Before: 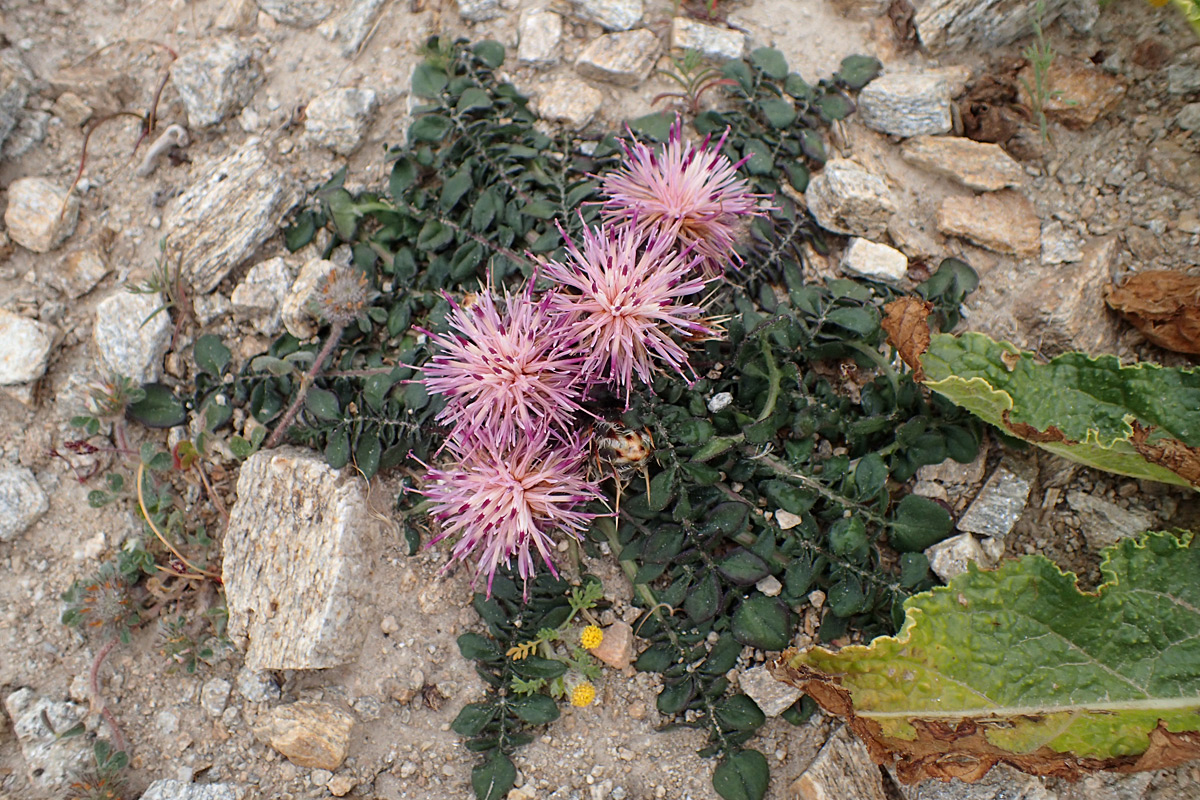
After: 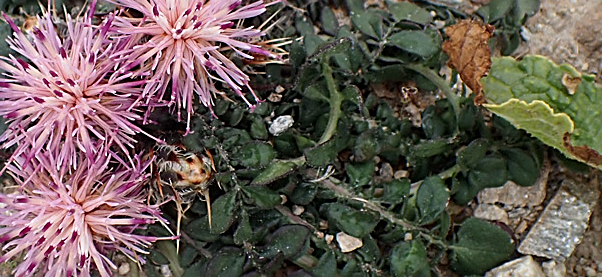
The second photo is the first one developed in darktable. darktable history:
crop: left 36.607%, top 34.735%, right 13.146%, bottom 30.611%
sharpen: on, module defaults
white balance: emerald 1
